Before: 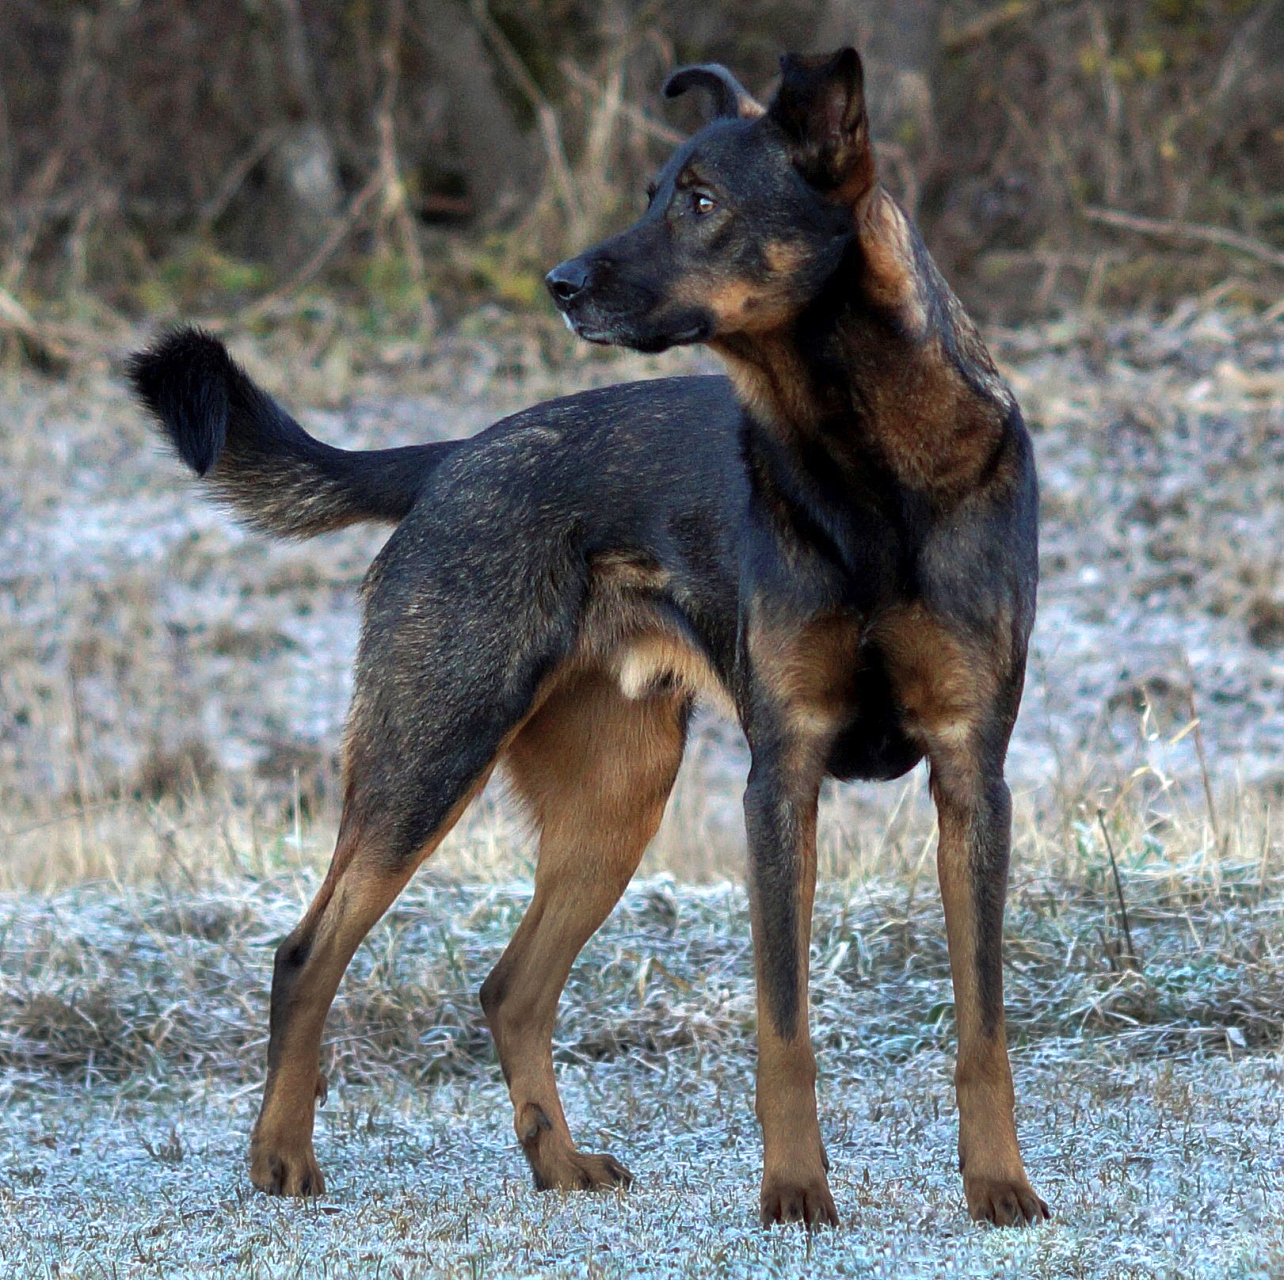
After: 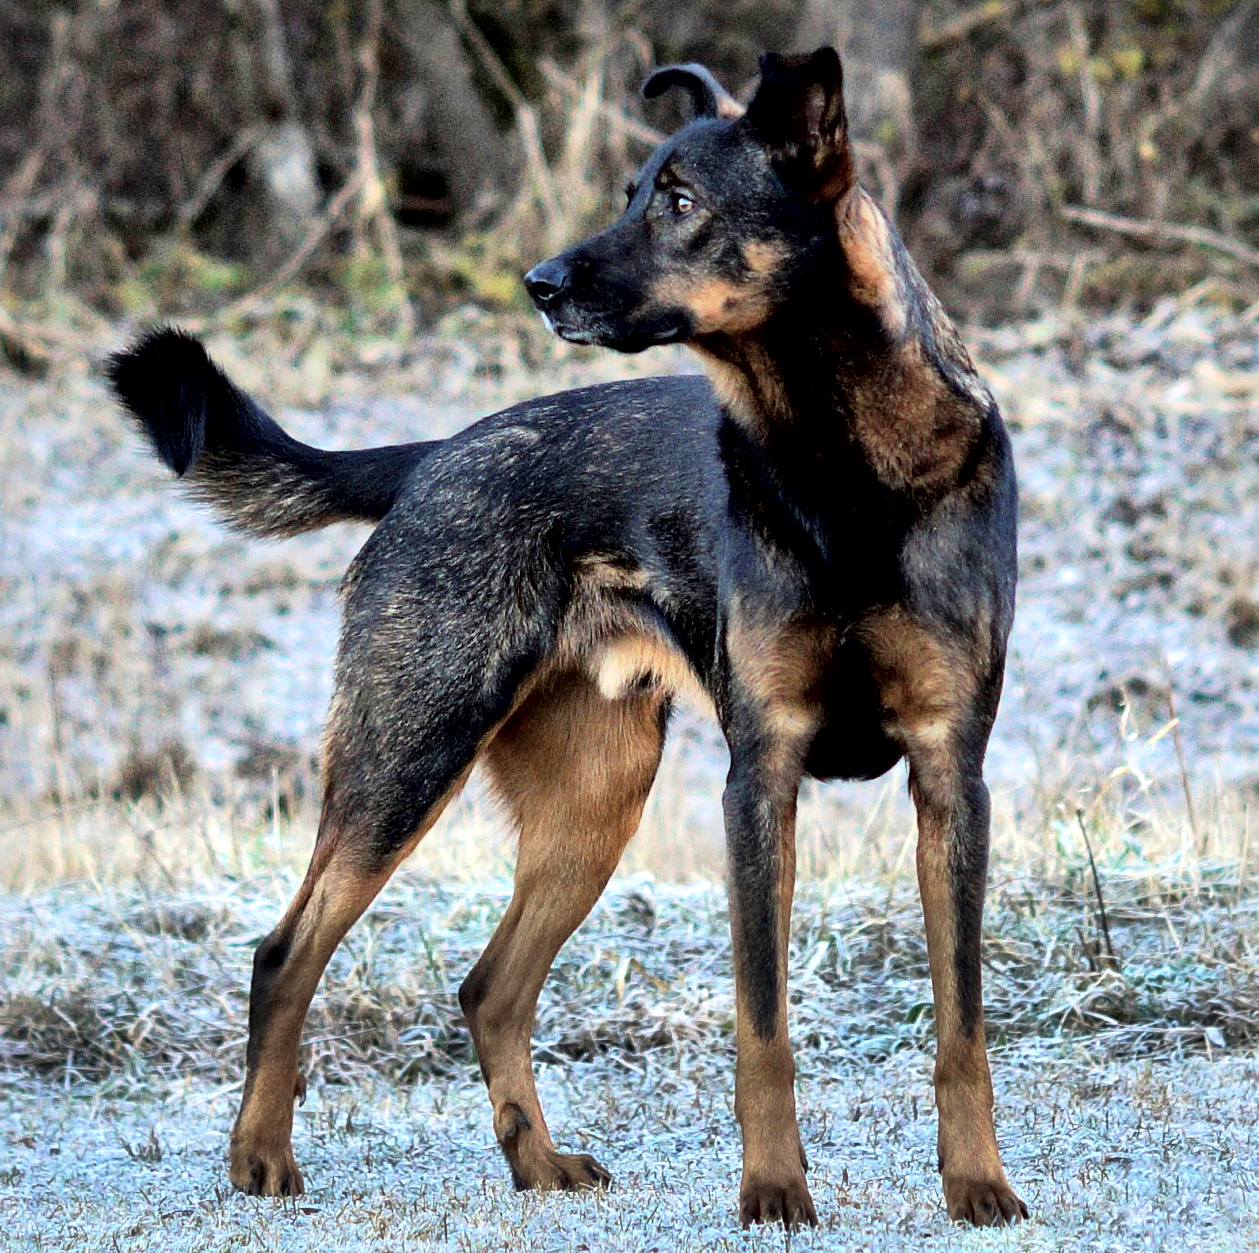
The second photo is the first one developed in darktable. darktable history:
crop: left 1.639%, right 0.27%, bottom 2.089%
exposure: black level correction 0, exposure 0.691 EV, compensate highlight preservation false
local contrast: mode bilateral grid, contrast 71, coarseness 75, detail 180%, midtone range 0.2
filmic rgb: black relative exposure -7.65 EV, white relative exposure 4.56 EV, threshold 3 EV, hardness 3.61, contrast 1.115, color science v6 (2022), enable highlight reconstruction true
